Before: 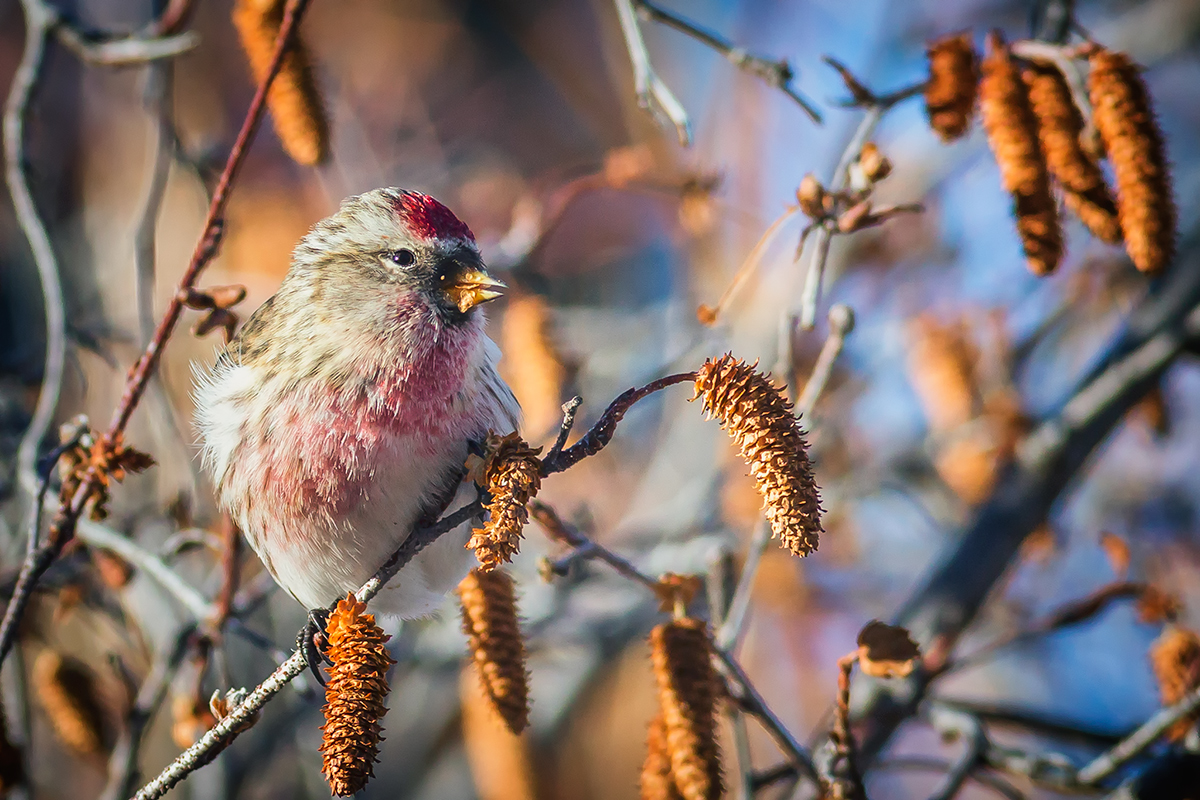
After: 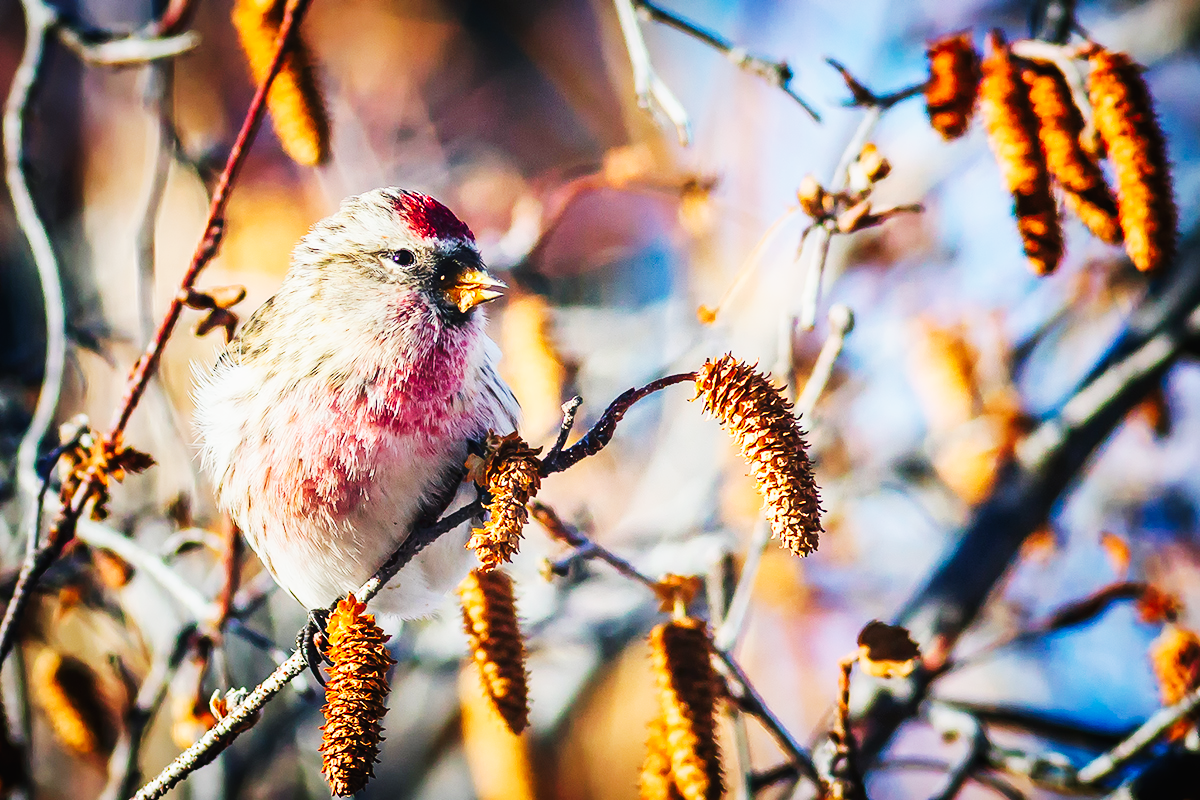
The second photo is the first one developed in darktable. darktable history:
base curve: curves: ch0 [(0, 0) (0.036, 0.025) (0.121, 0.166) (0.206, 0.329) (0.605, 0.79) (1, 1)], preserve colors none
tone equalizer: smoothing diameter 24.92%, edges refinement/feathering 14.47, preserve details guided filter
tone curve: curves: ch0 [(0, 0) (0.003, 0.01) (0.011, 0.015) (0.025, 0.023) (0.044, 0.038) (0.069, 0.058) (0.1, 0.093) (0.136, 0.134) (0.177, 0.176) (0.224, 0.221) (0.277, 0.282) (0.335, 0.36) (0.399, 0.438) (0.468, 0.54) (0.543, 0.632) (0.623, 0.724) (0.709, 0.814) (0.801, 0.885) (0.898, 0.947) (1, 1)], preserve colors none
